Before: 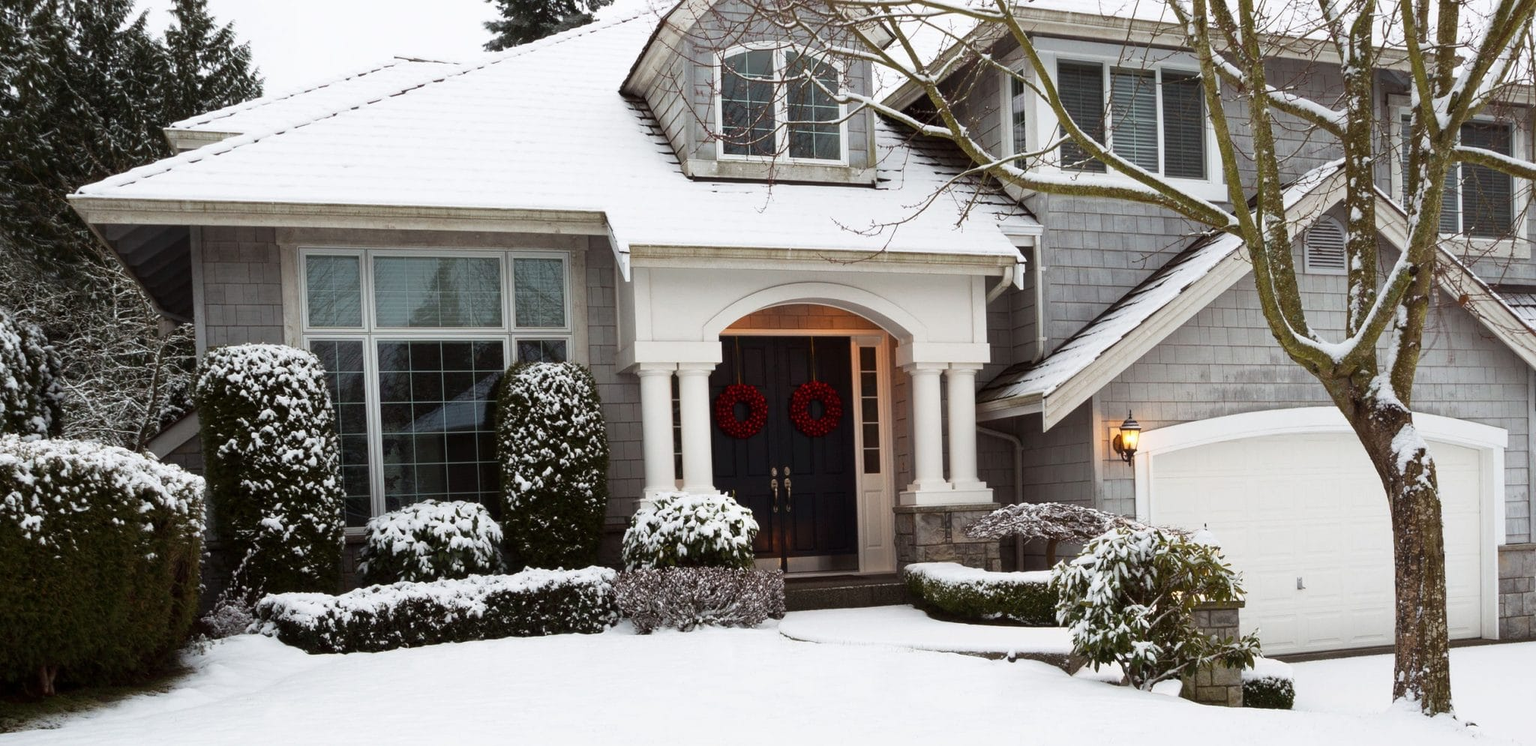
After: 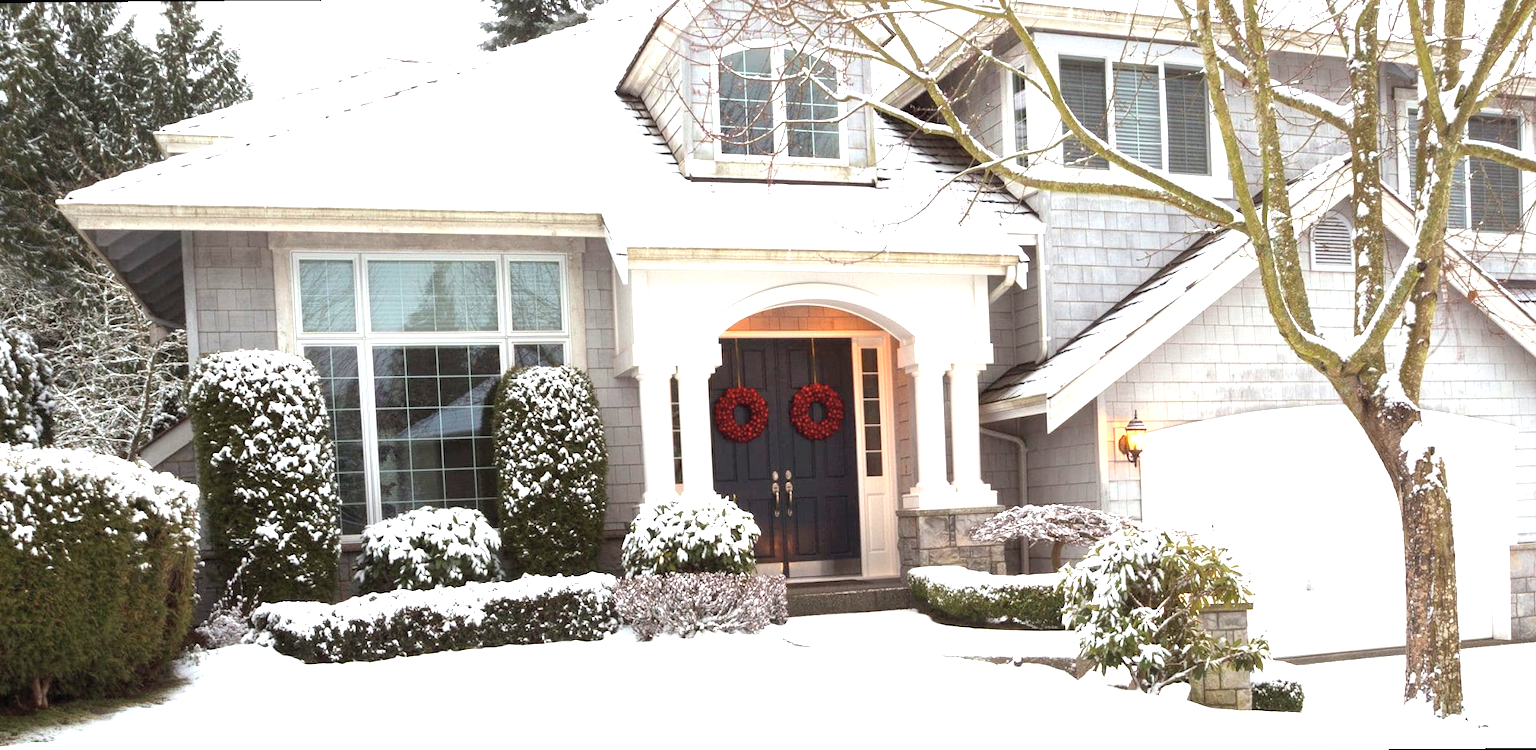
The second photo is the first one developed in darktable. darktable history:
exposure: black level correction 0, exposure 1.45 EV, compensate exposure bias true, compensate highlight preservation false
contrast brightness saturation: brightness 0.13
rotate and perspective: rotation -0.45°, automatic cropping original format, crop left 0.008, crop right 0.992, crop top 0.012, crop bottom 0.988
